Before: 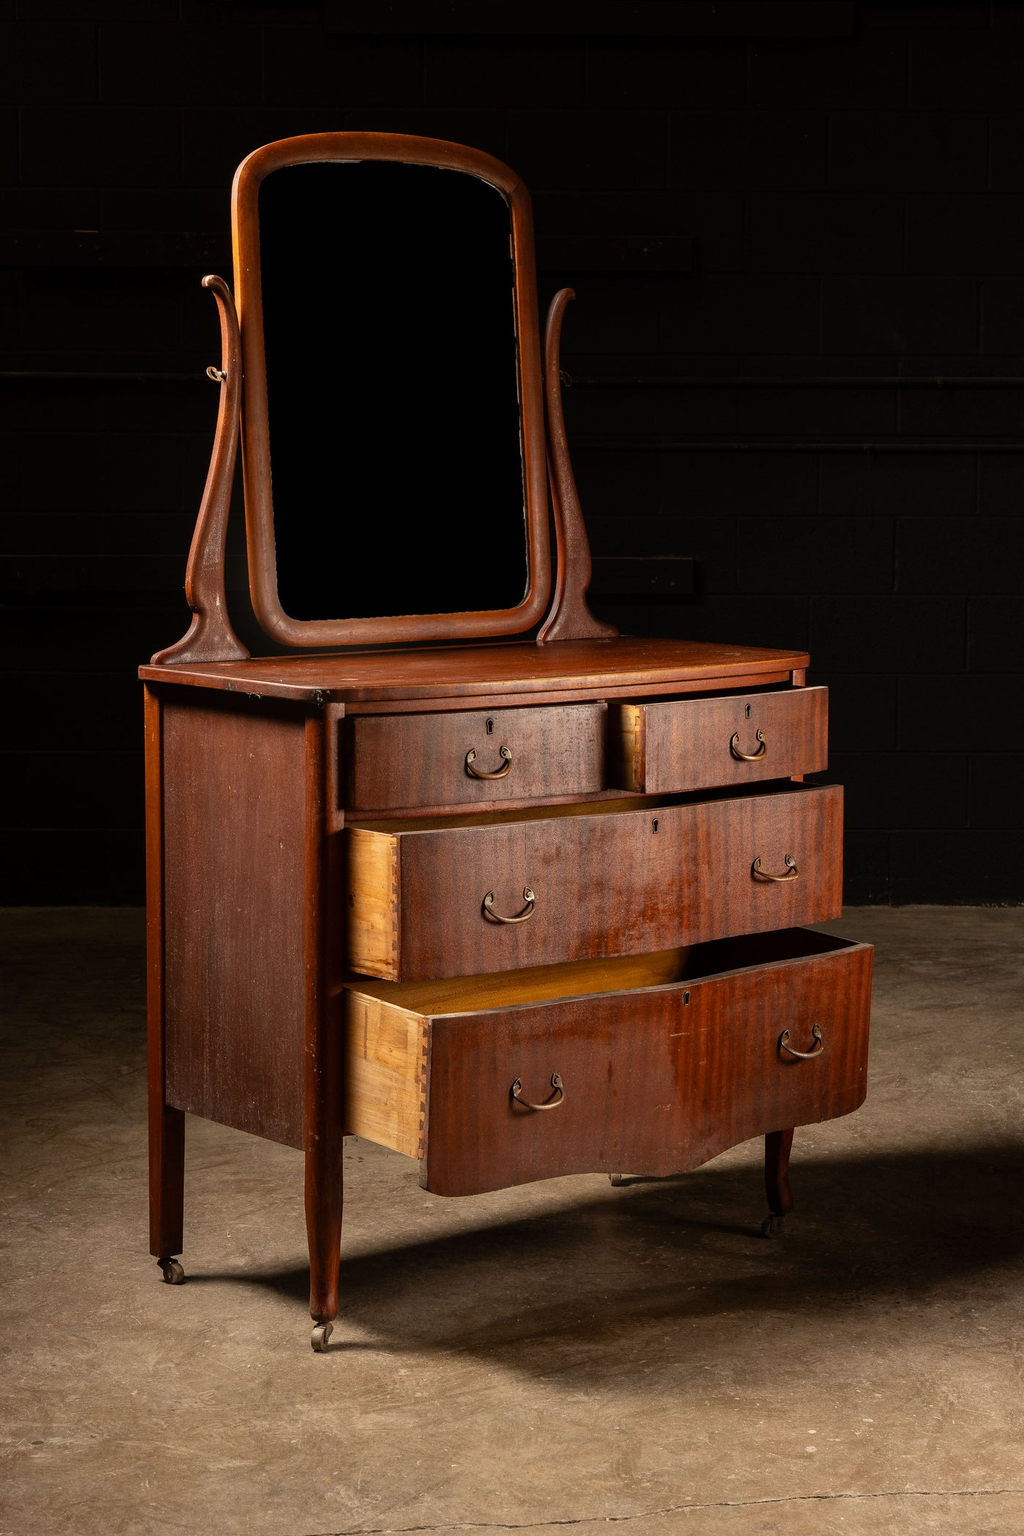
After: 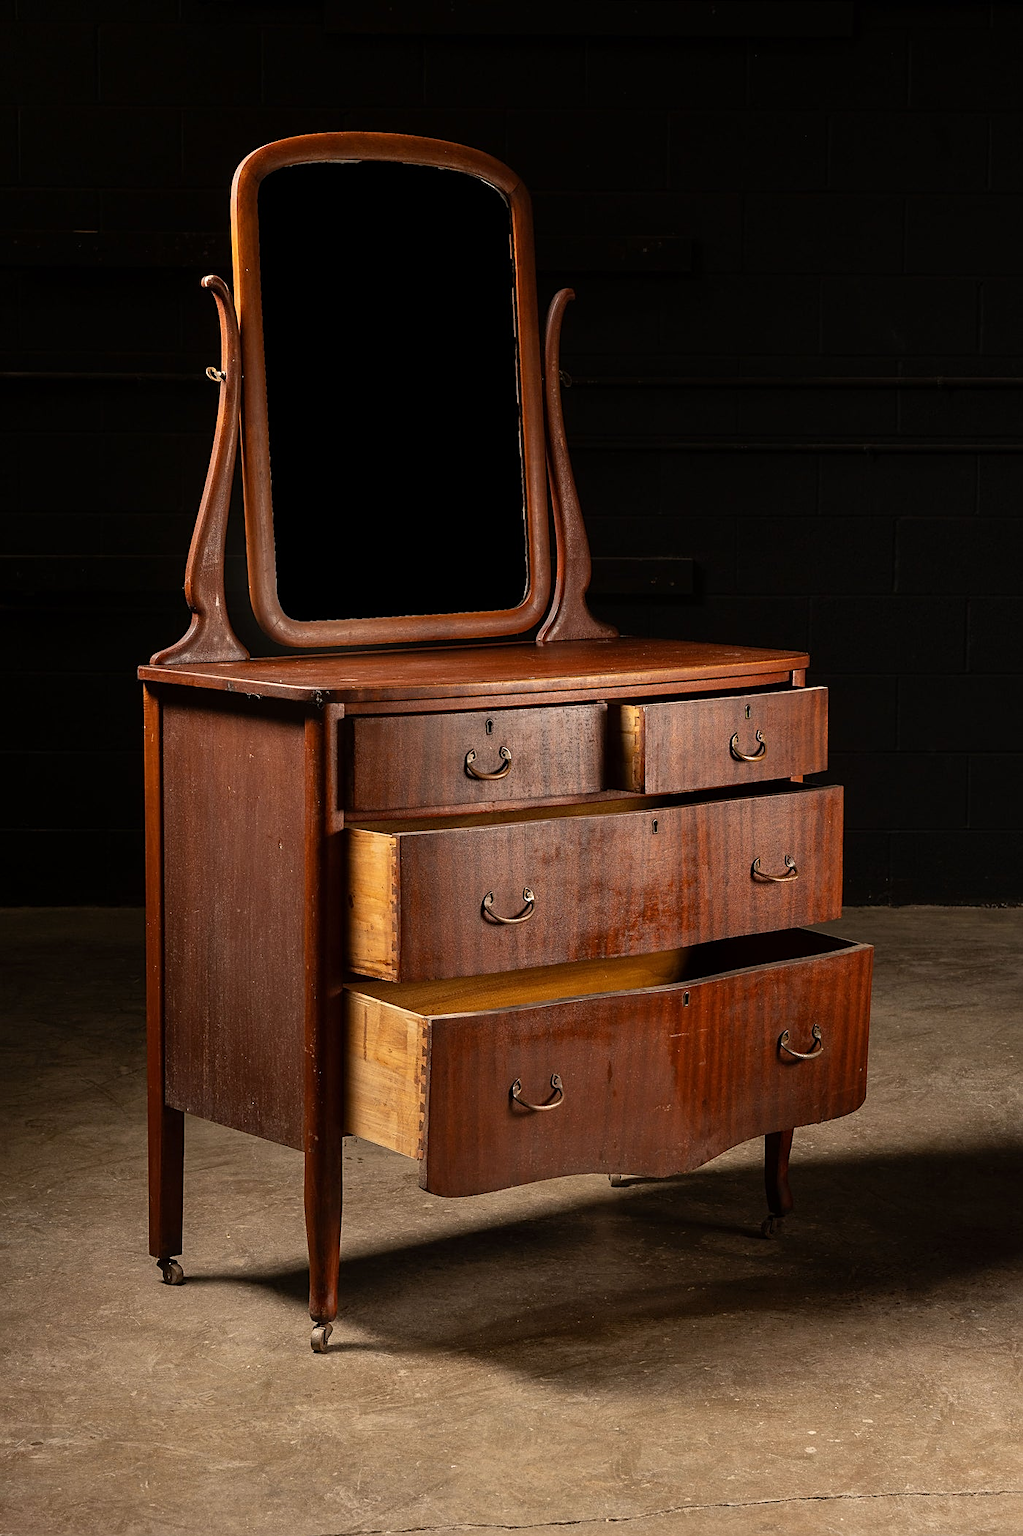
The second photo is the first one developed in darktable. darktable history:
crop and rotate: left 0.126%
sharpen: on, module defaults
